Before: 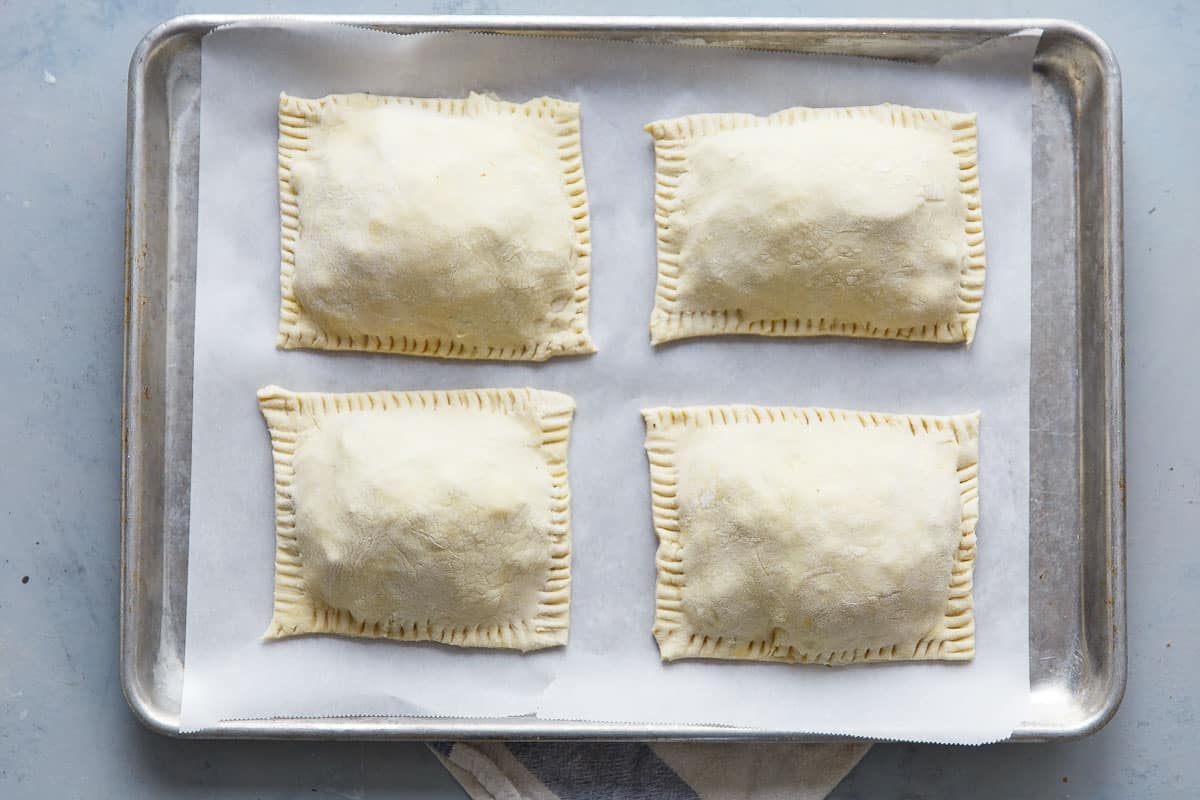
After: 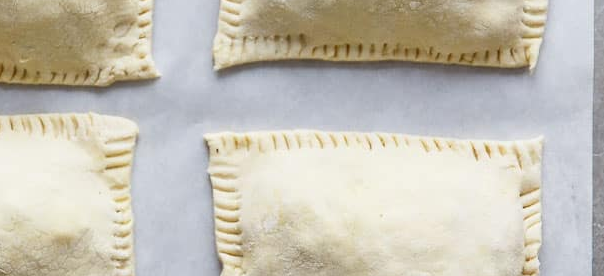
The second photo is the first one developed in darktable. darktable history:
crop: left 36.47%, top 34.426%, right 13.127%, bottom 30.956%
